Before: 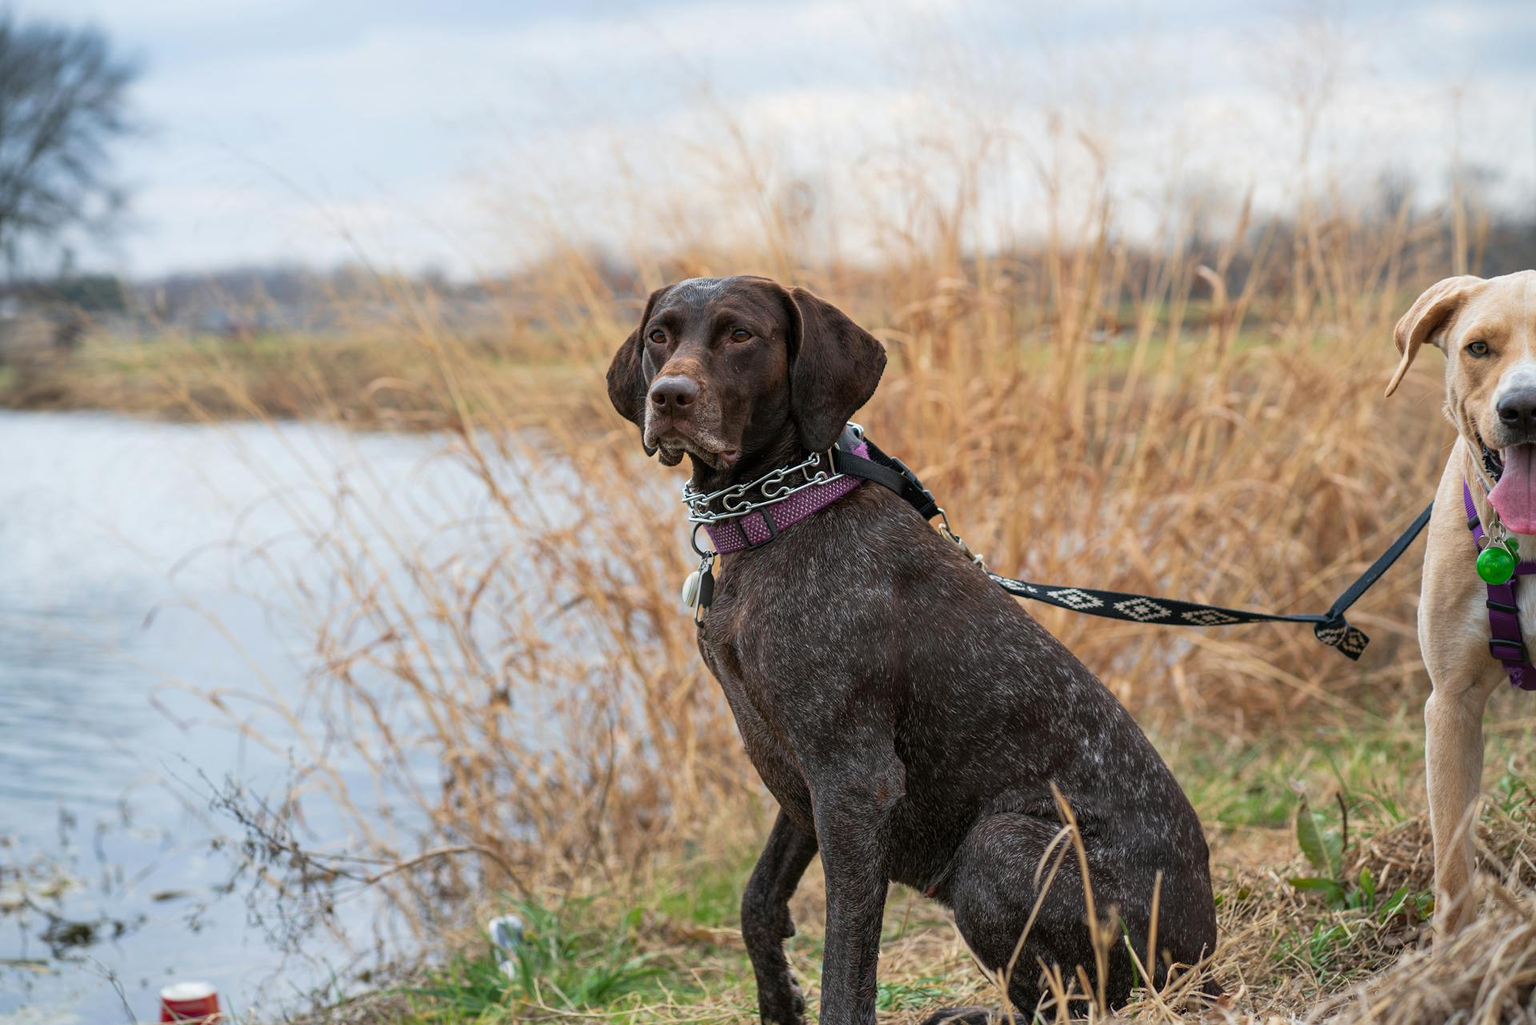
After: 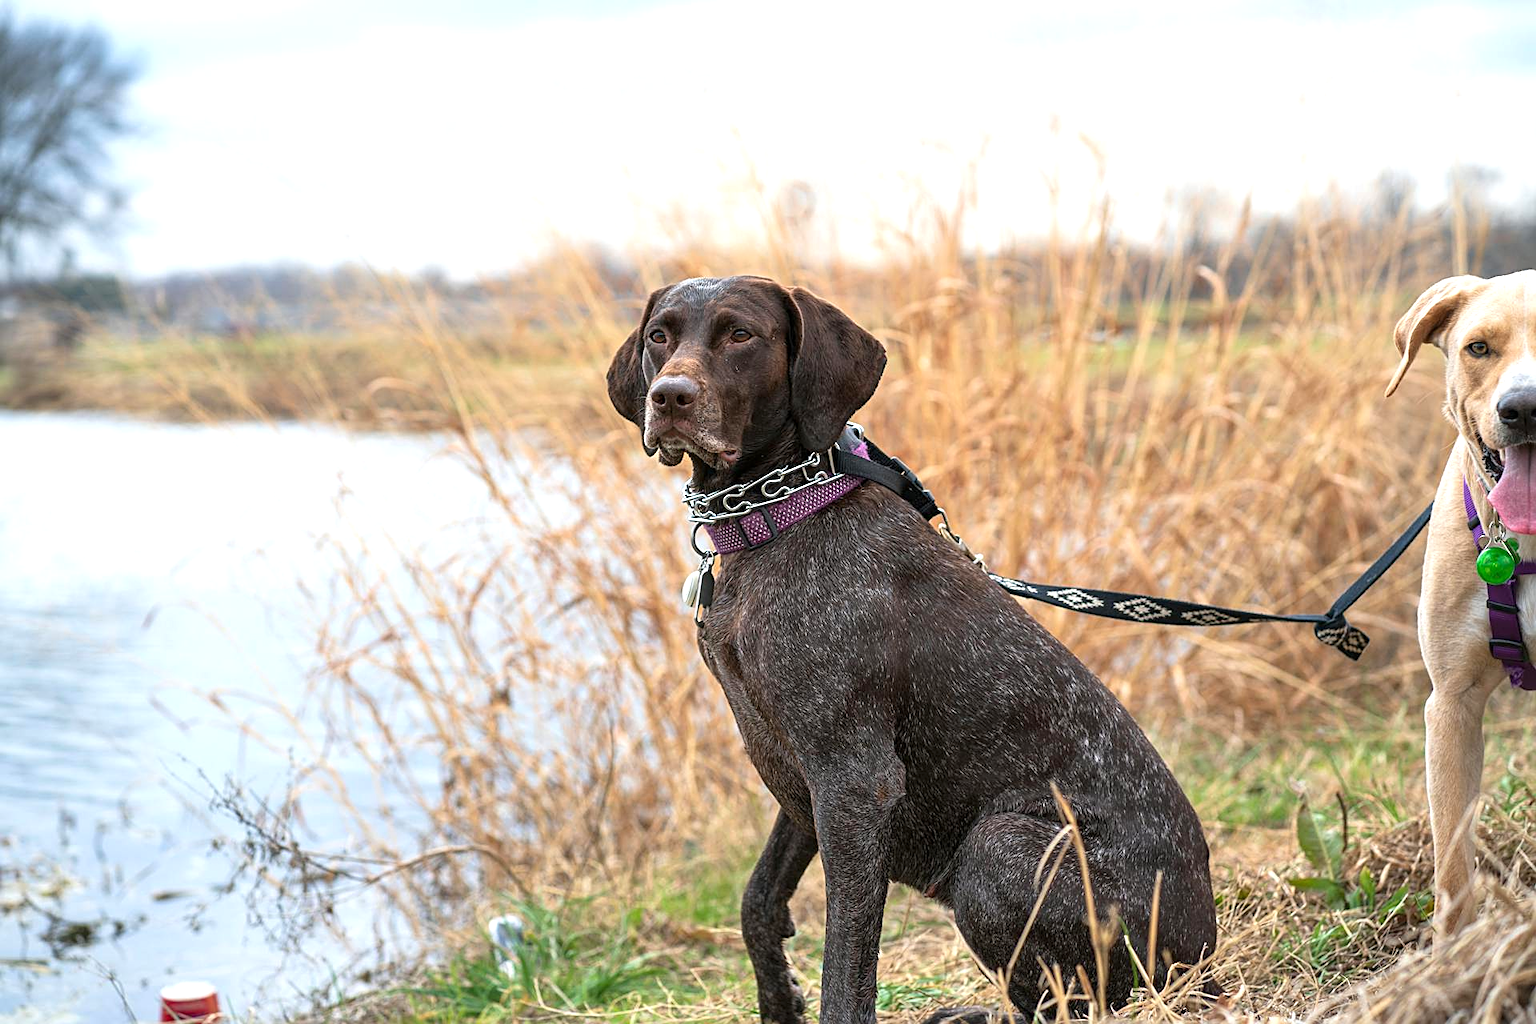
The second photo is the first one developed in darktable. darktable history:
sharpen: on, module defaults
color balance rgb: global vibrance 1%, saturation formula JzAzBz (2021)
exposure: exposure 0.648 EV, compensate highlight preservation false
